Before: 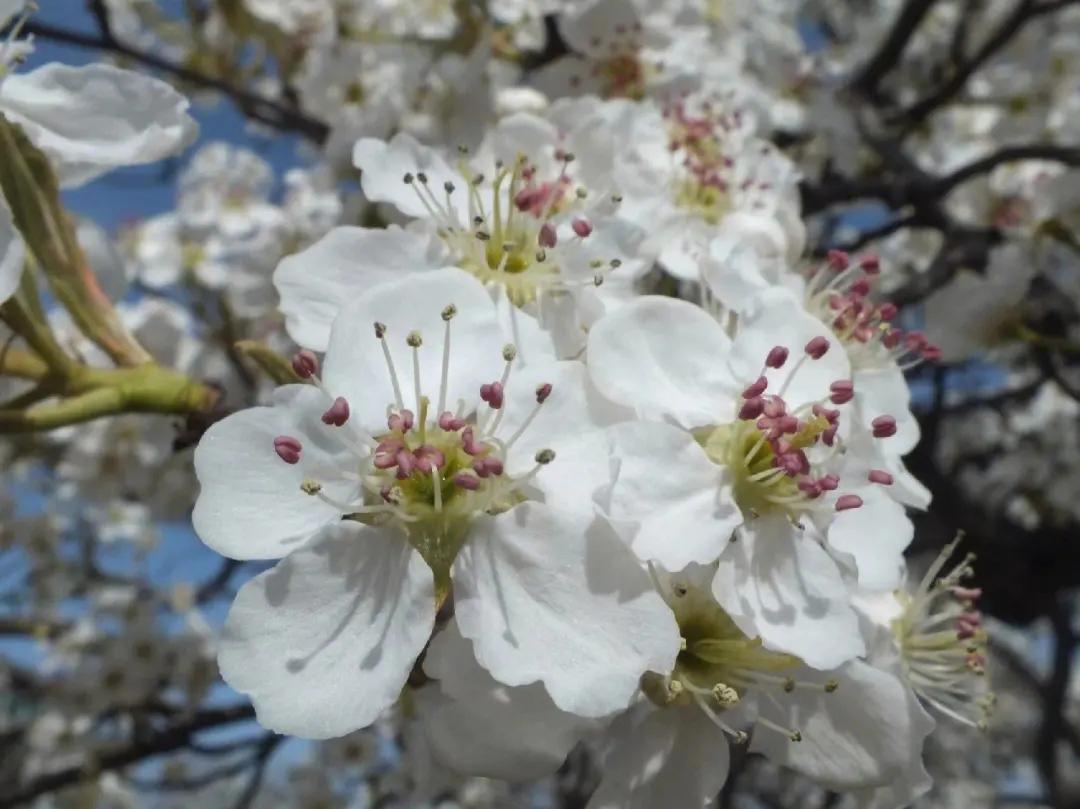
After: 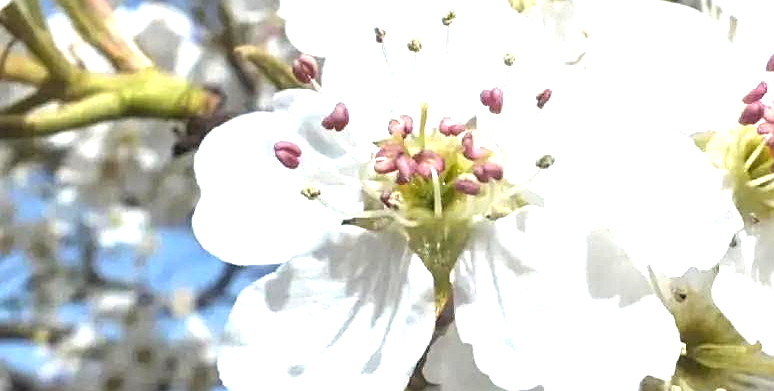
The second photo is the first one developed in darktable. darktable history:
local contrast: on, module defaults
exposure: black level correction 0, exposure 1.494 EV, compensate highlight preservation false
crop: top 36.488%, right 28.322%, bottom 15.102%
sharpen: on, module defaults
